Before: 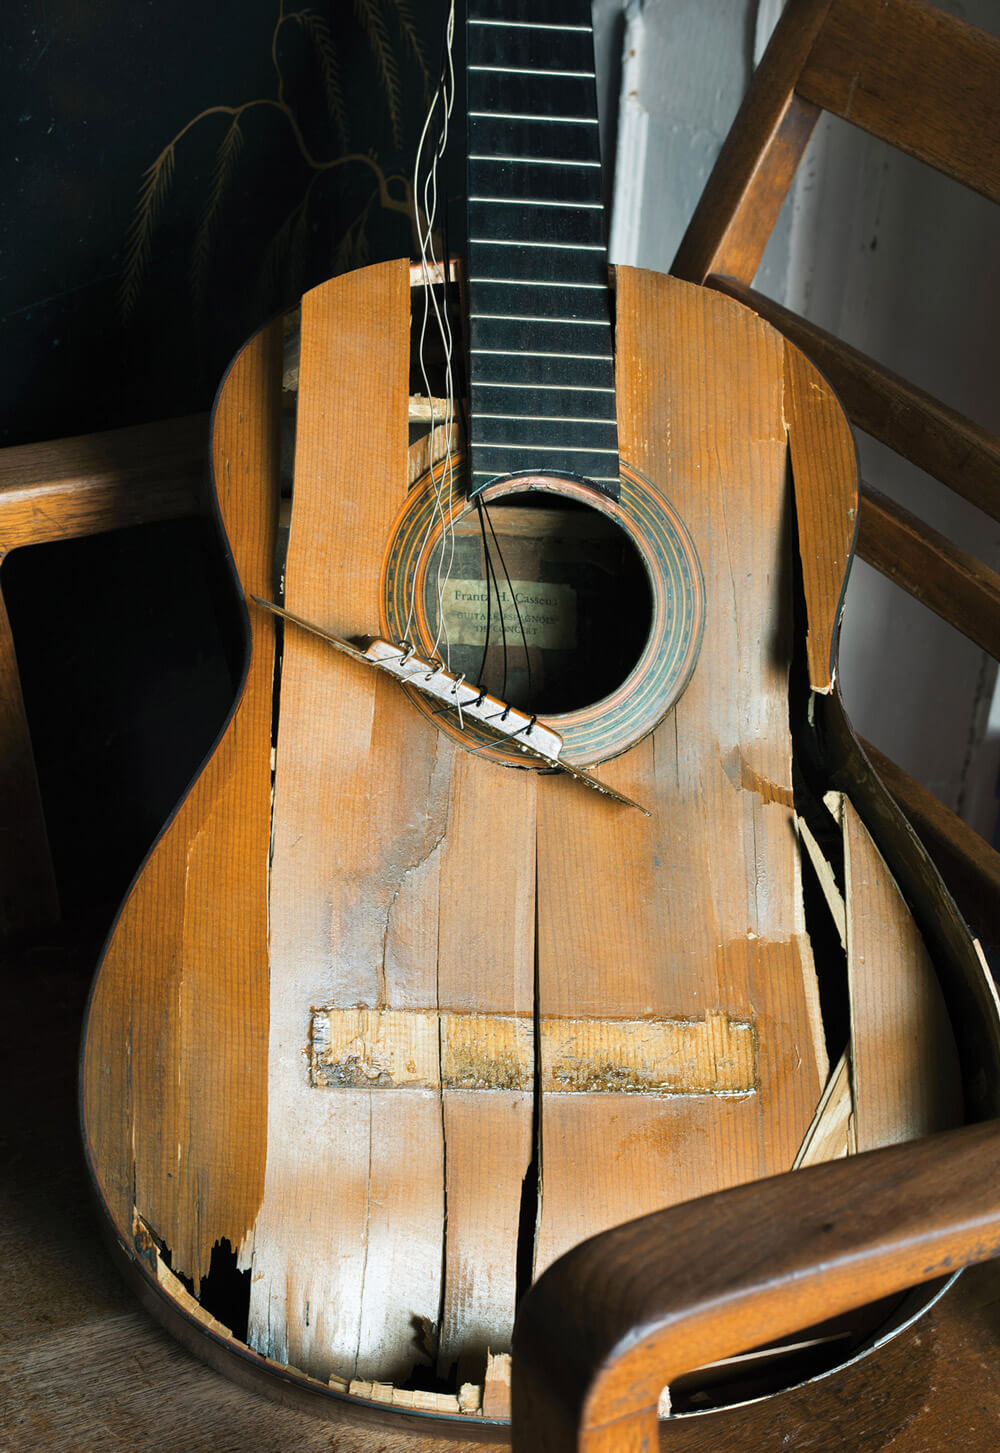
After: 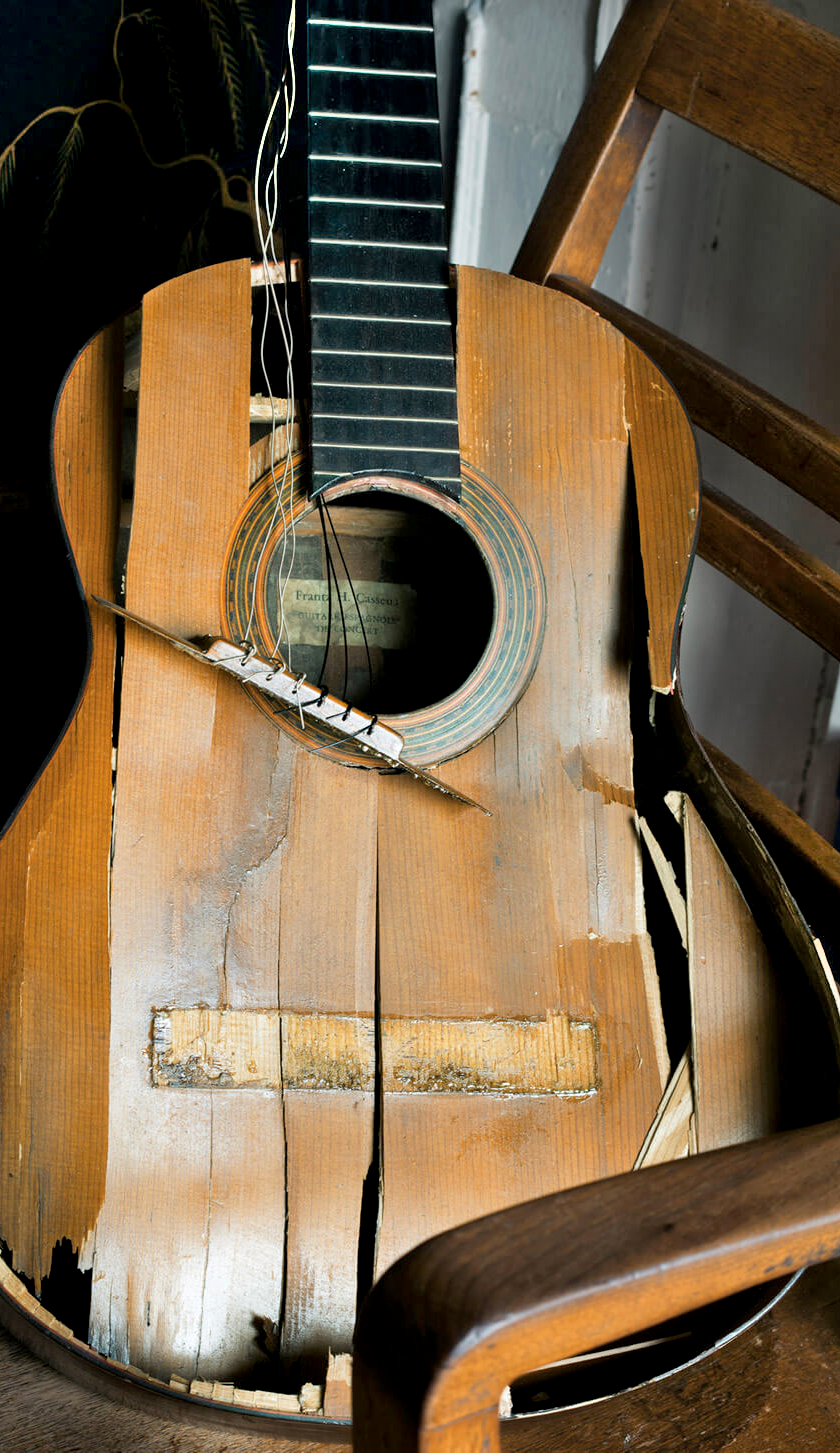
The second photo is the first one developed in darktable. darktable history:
shadows and highlights: radius 46.21, white point adjustment 6.64, compress 79.58%, soften with gaussian
exposure: black level correction 0.006, exposure -0.221 EV, compensate exposure bias true, compensate highlight preservation false
crop: left 15.912%
